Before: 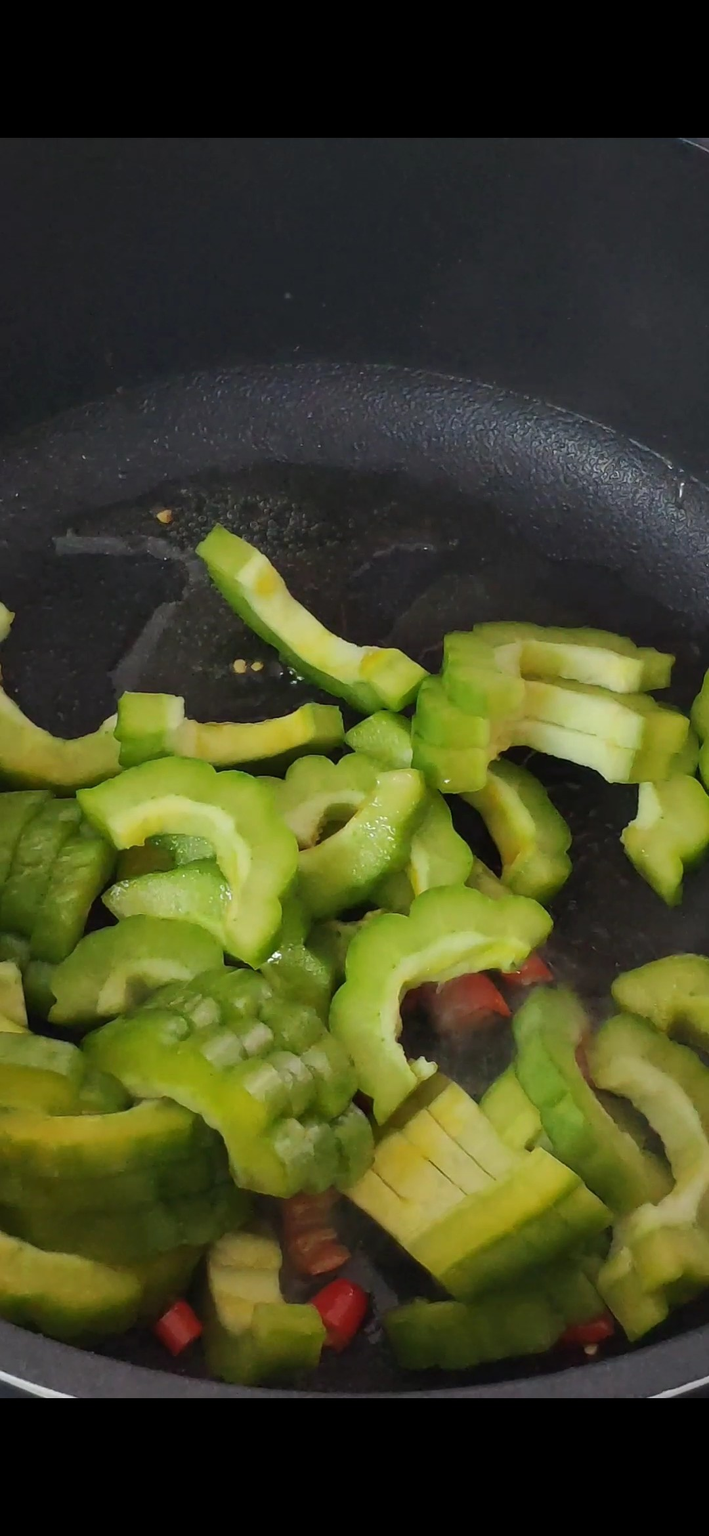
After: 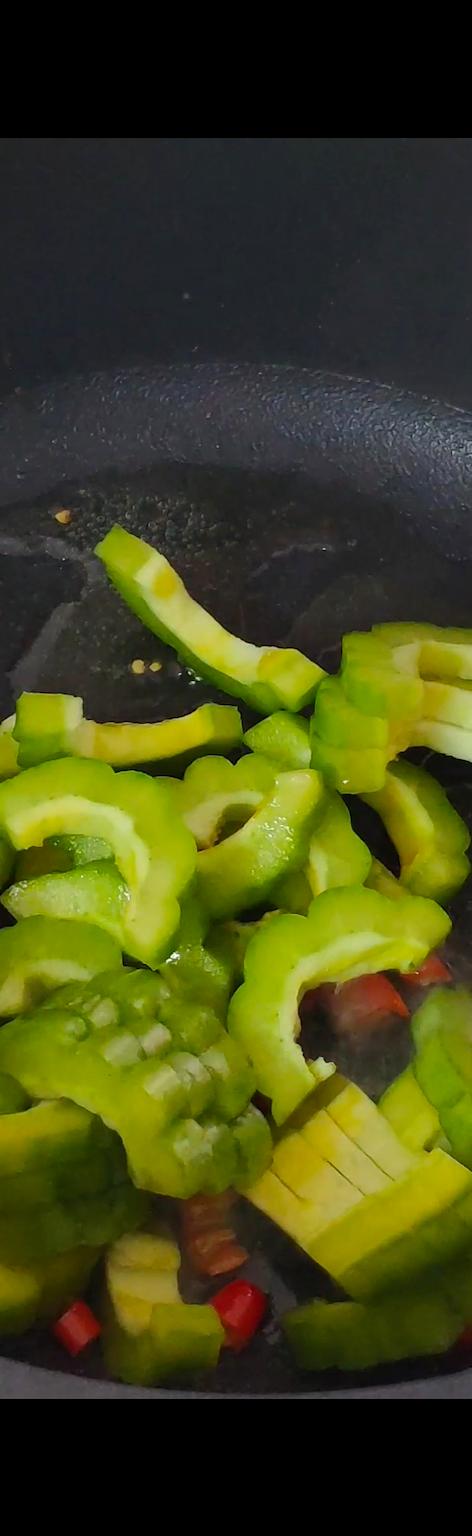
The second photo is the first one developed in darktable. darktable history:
crop and rotate: left 14.479%, right 18.875%
color balance rgb: perceptual saturation grading › global saturation 17.665%, global vibrance 9.284%
